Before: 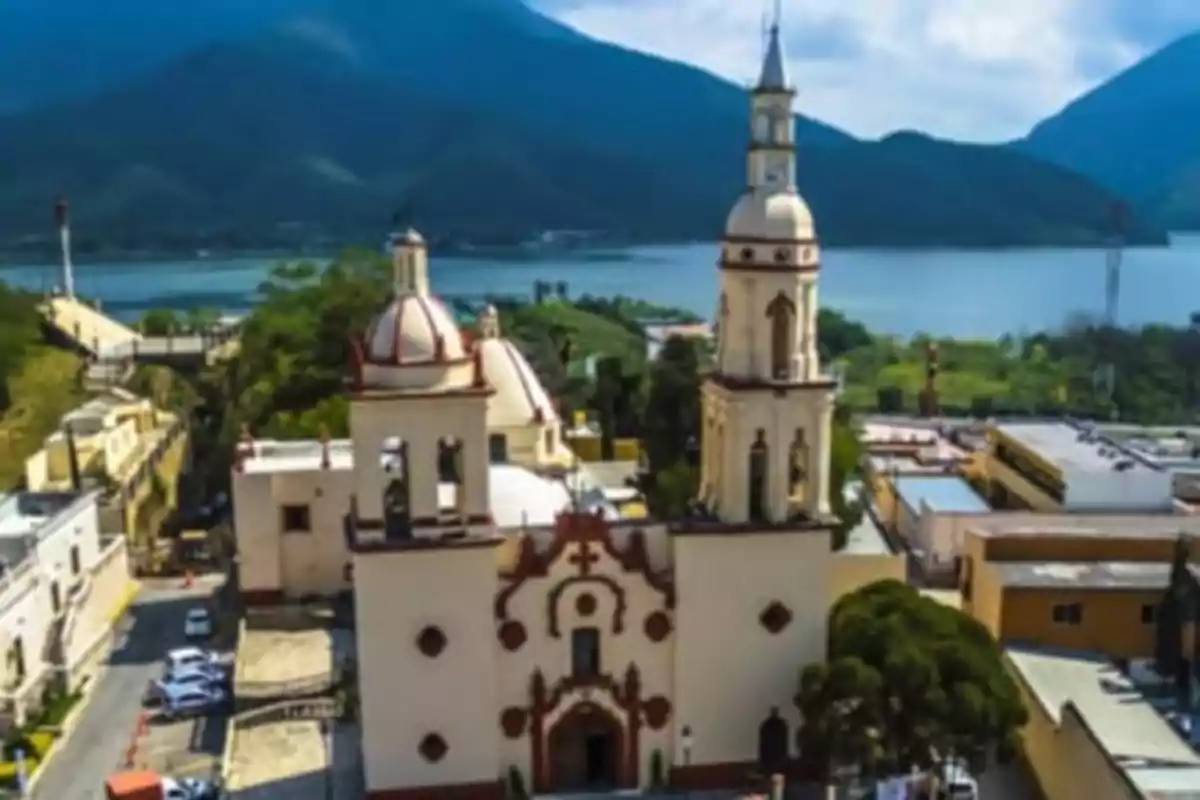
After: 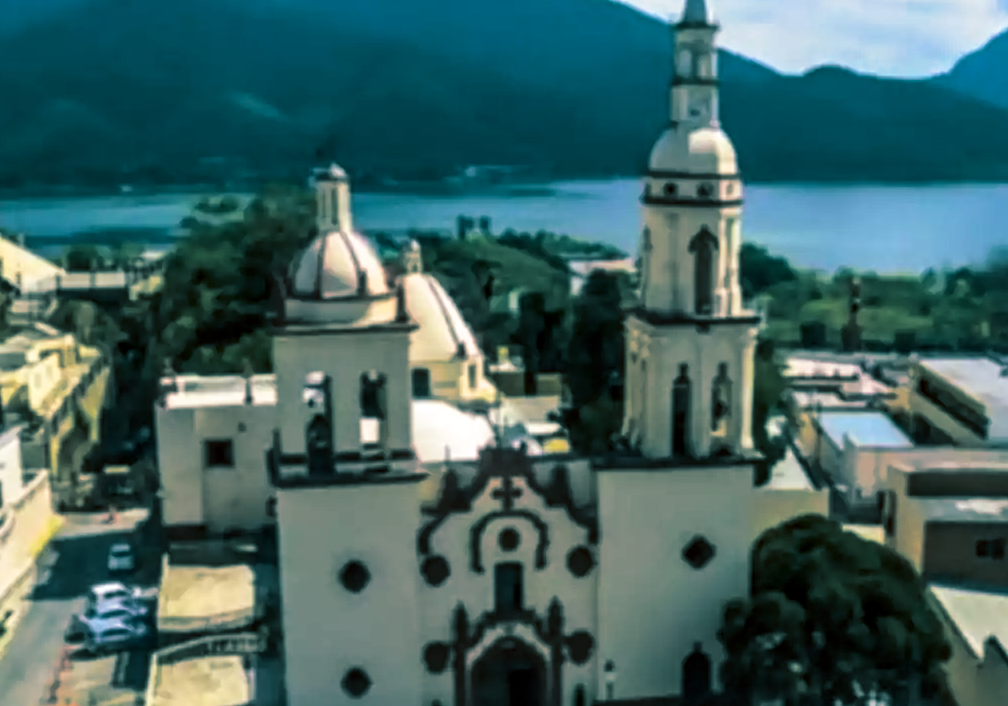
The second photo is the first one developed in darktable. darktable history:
split-toning: shadows › hue 186.43°, highlights › hue 49.29°, compress 30.29%
local contrast: mode bilateral grid, contrast 20, coarseness 50, detail 132%, midtone range 0.2
contrast brightness saturation: contrast 0.13, brightness -0.05, saturation 0.16
white balance: emerald 1
crop: left 6.446%, top 8.188%, right 9.538%, bottom 3.548%
